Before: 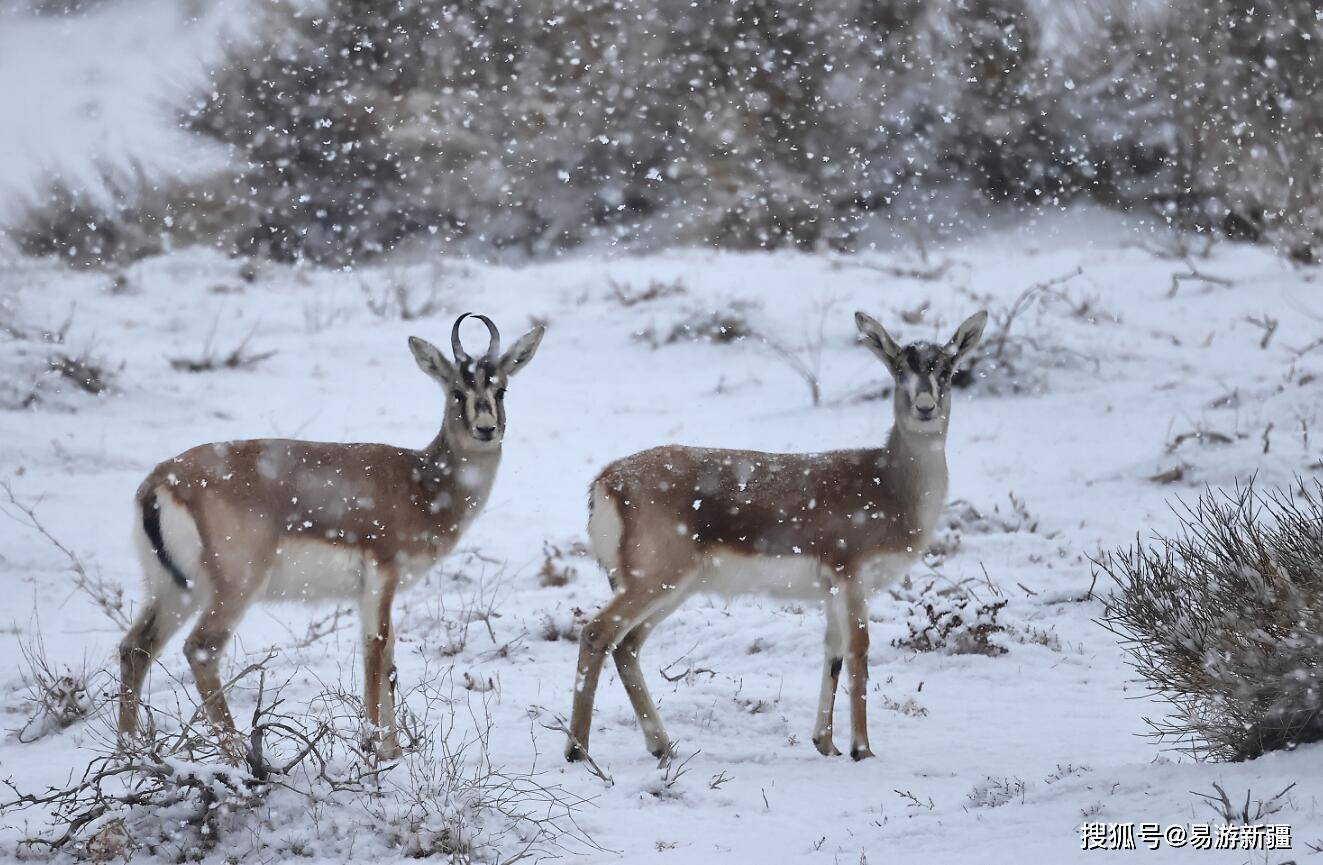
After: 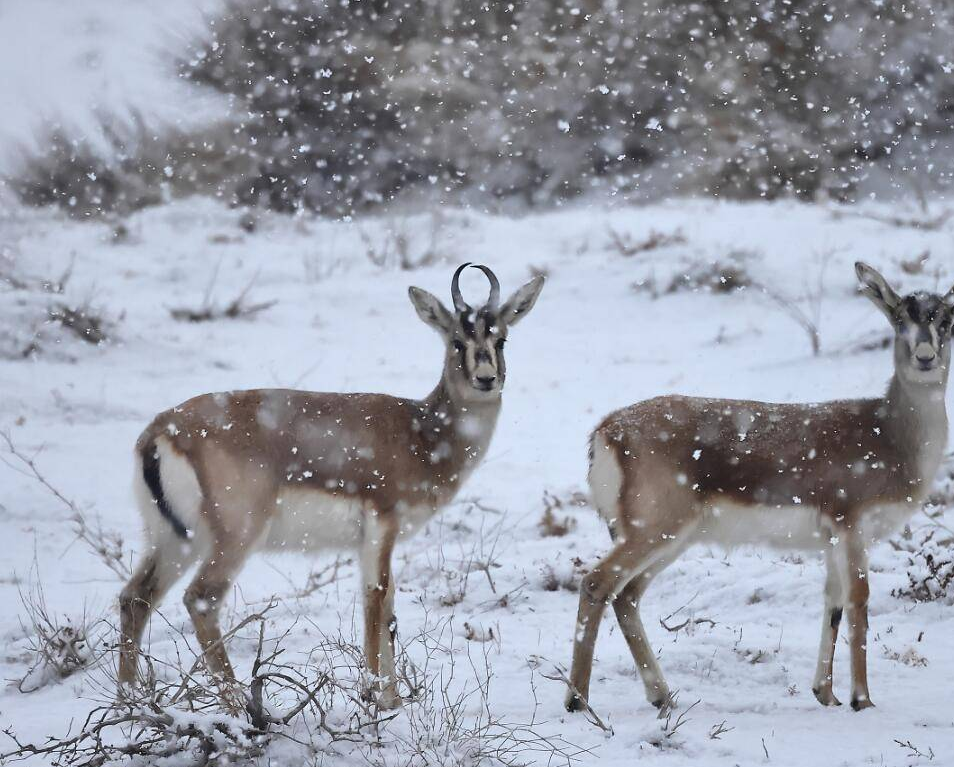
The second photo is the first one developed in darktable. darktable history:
crop: top 5.787%, right 27.882%, bottom 5.517%
